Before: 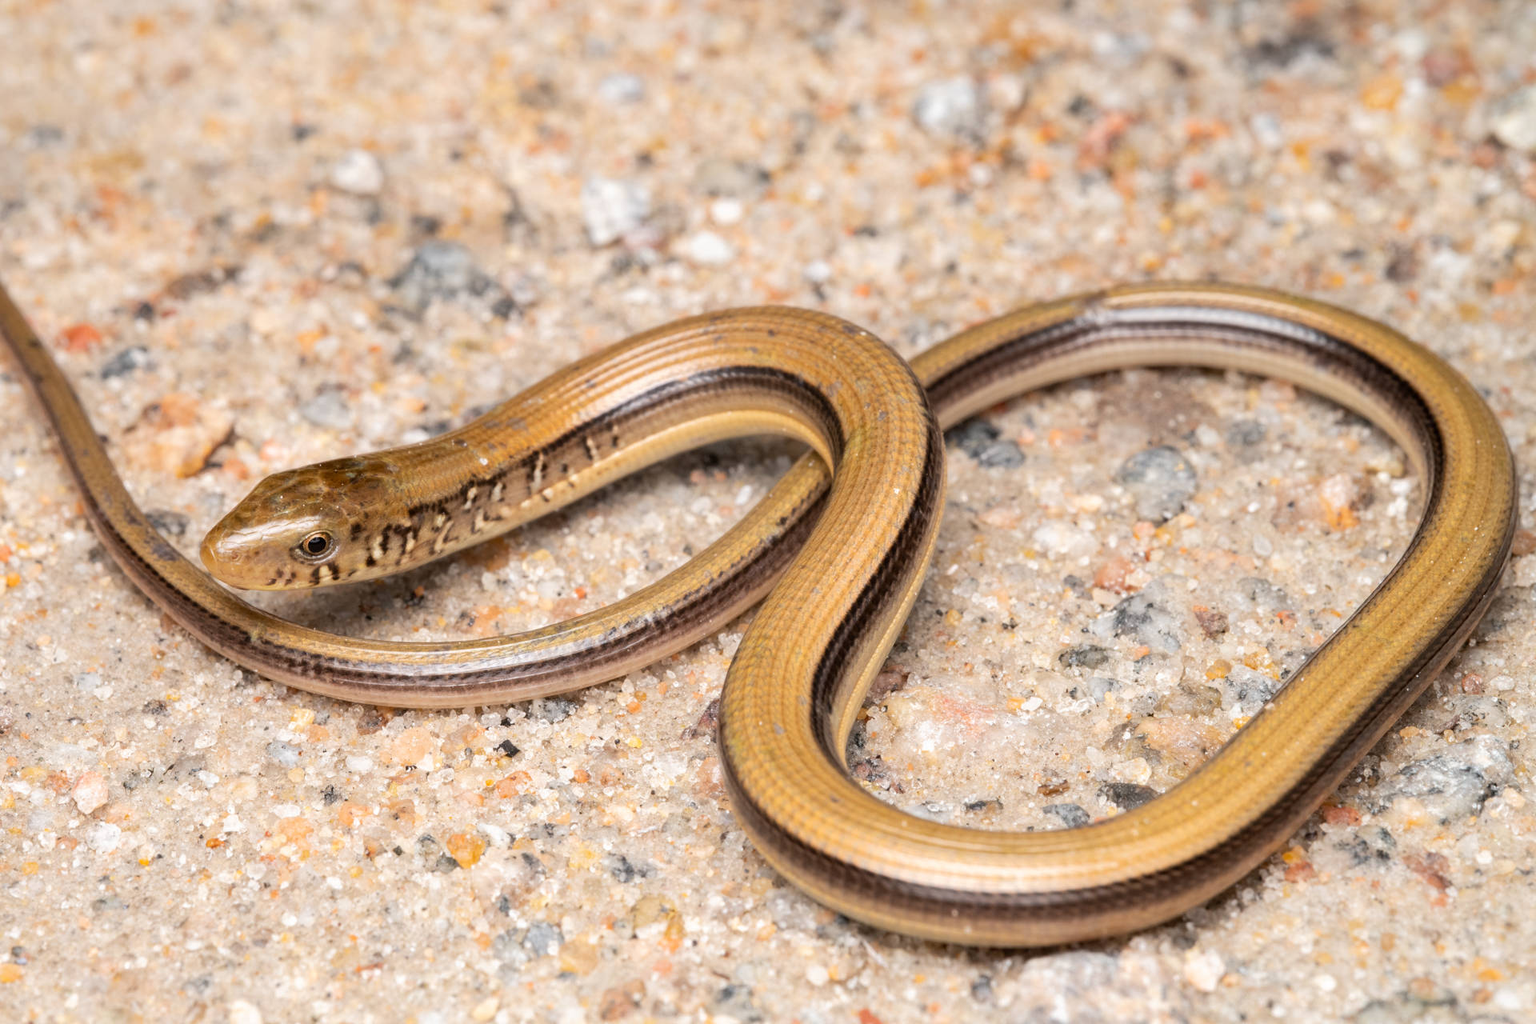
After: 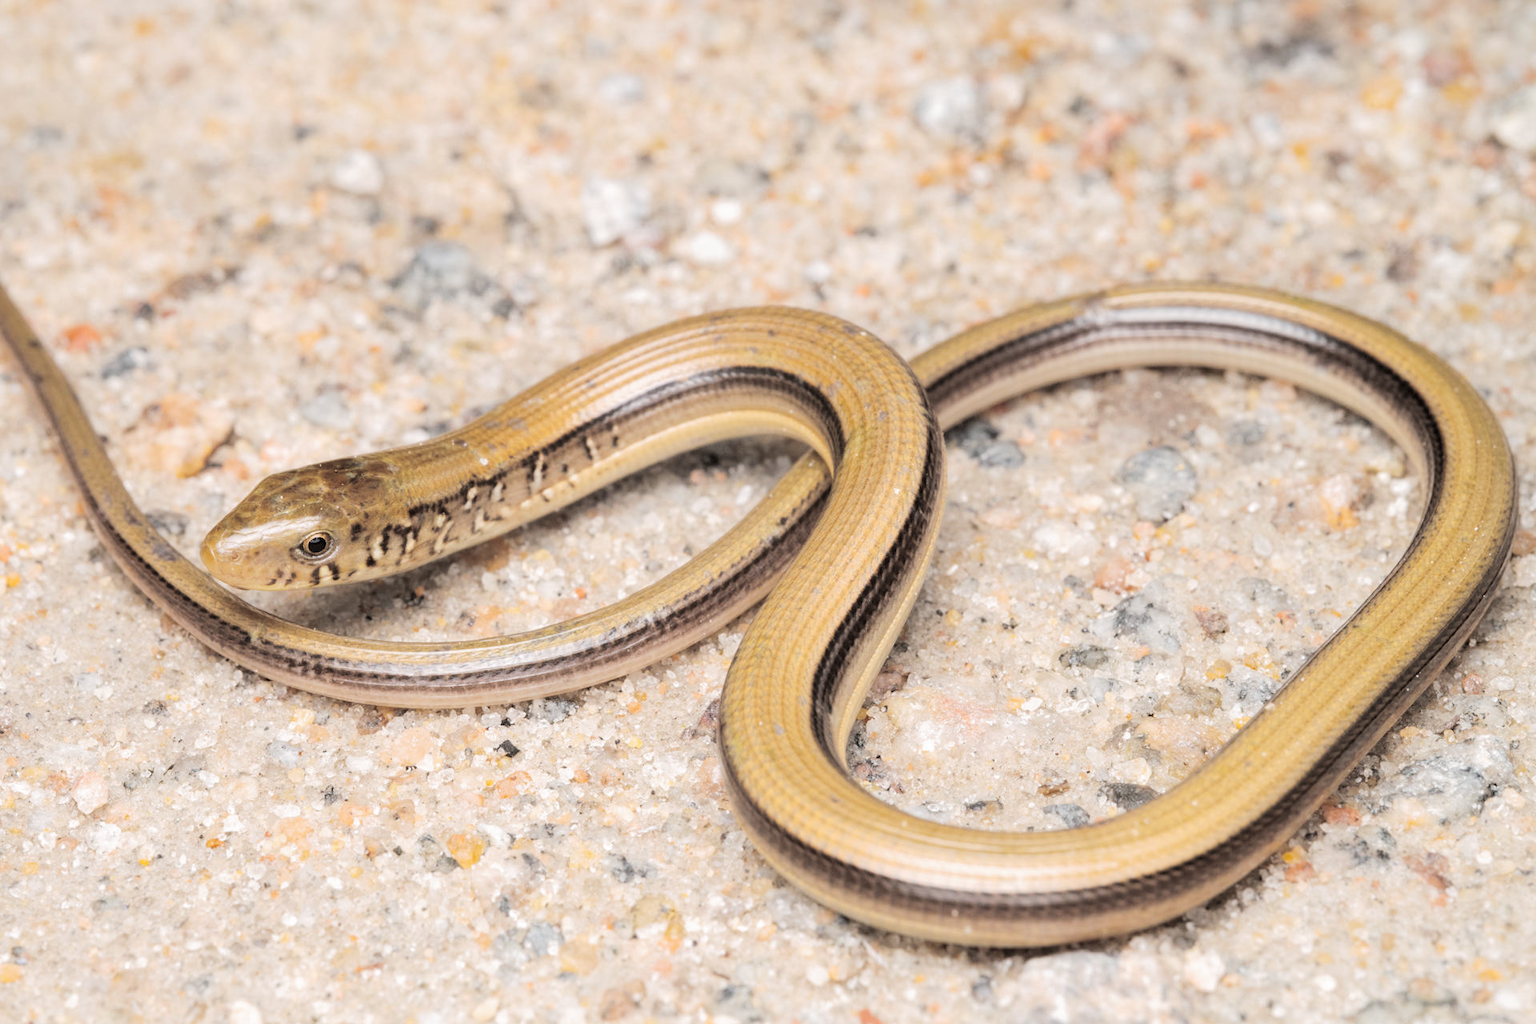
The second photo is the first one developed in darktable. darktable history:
base curve: curves: ch0 [(0, 0) (0.158, 0.273) (0.879, 0.895) (1, 1)], preserve colors none
split-toning: shadows › hue 36°, shadows › saturation 0.05, highlights › hue 10.8°, highlights › saturation 0.15, compress 40%
